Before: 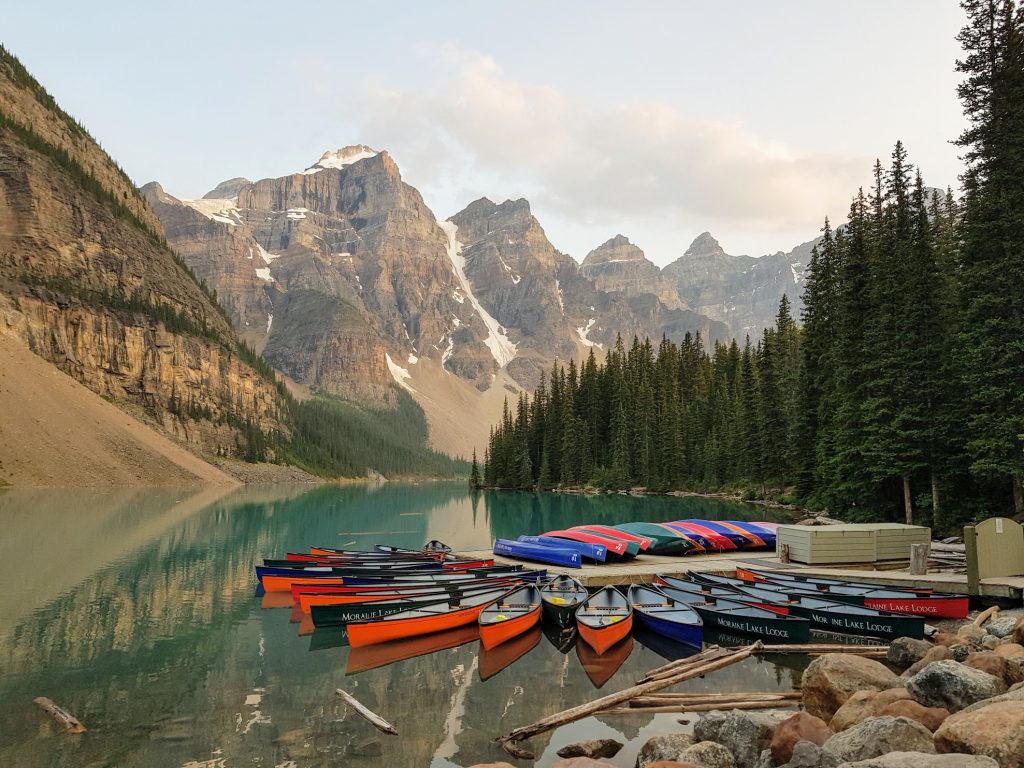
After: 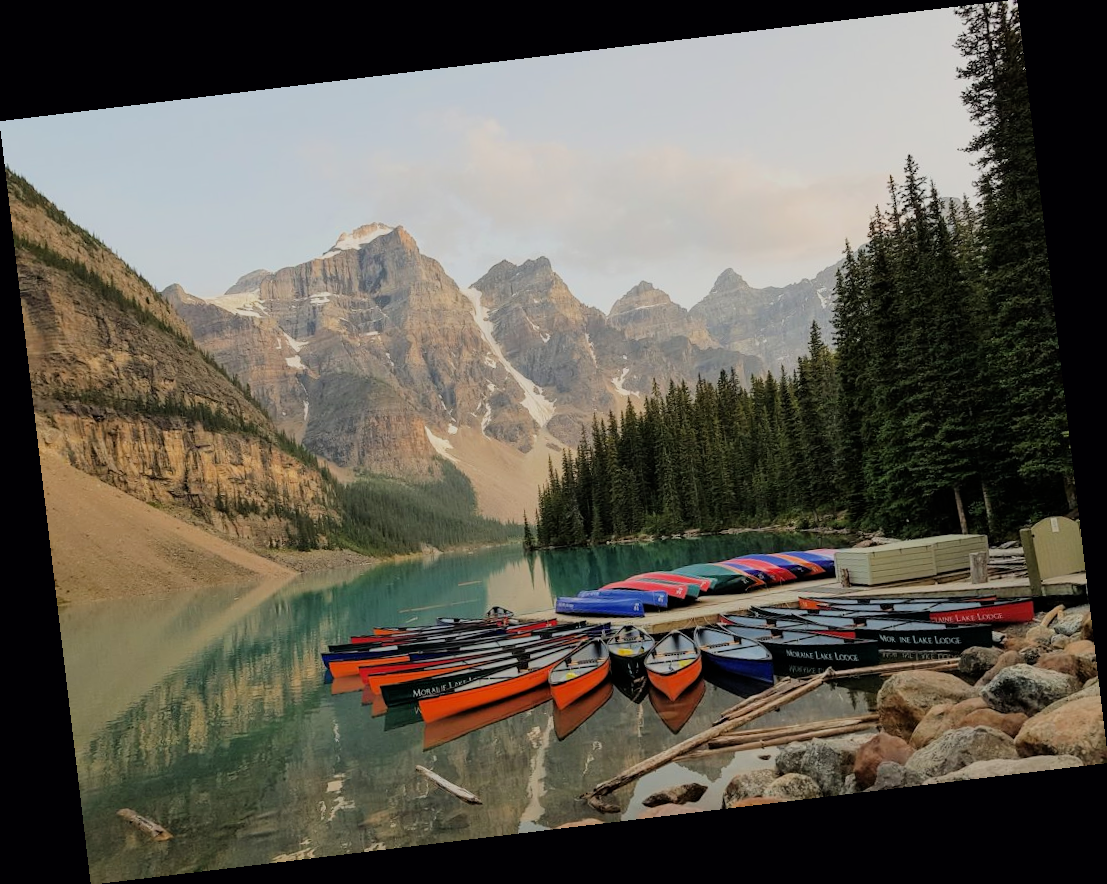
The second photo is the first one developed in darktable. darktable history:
filmic rgb: black relative exposure -7.65 EV, white relative exposure 4.56 EV, hardness 3.61, color science v6 (2022)
rotate and perspective: rotation -6.83°, automatic cropping off
